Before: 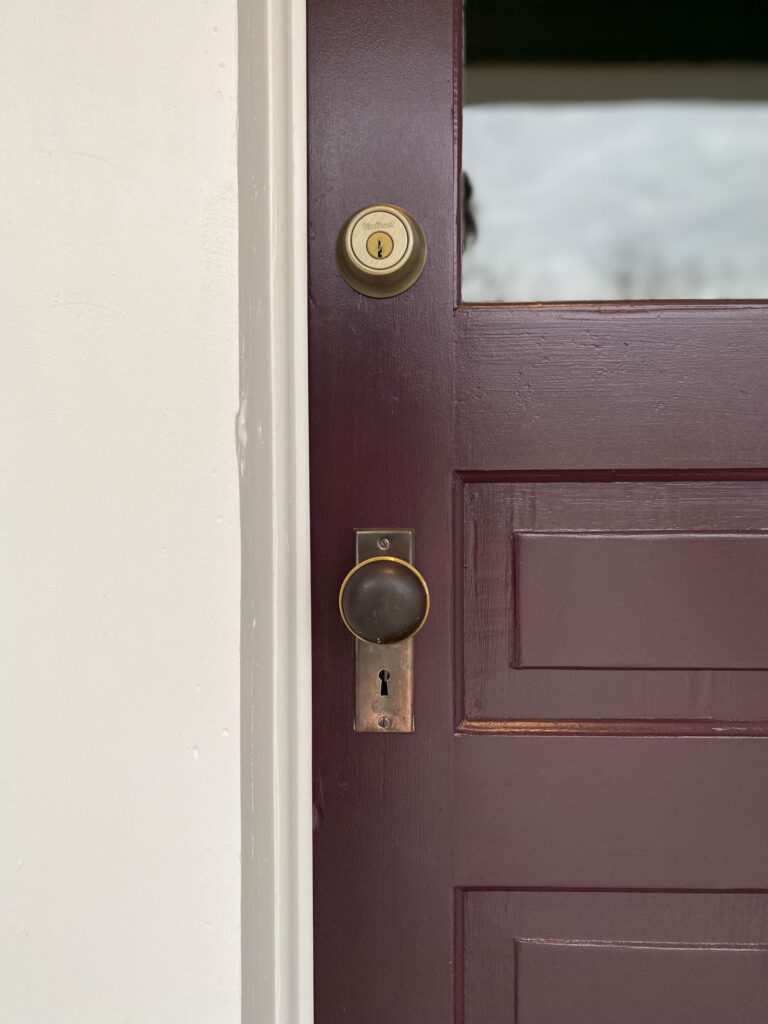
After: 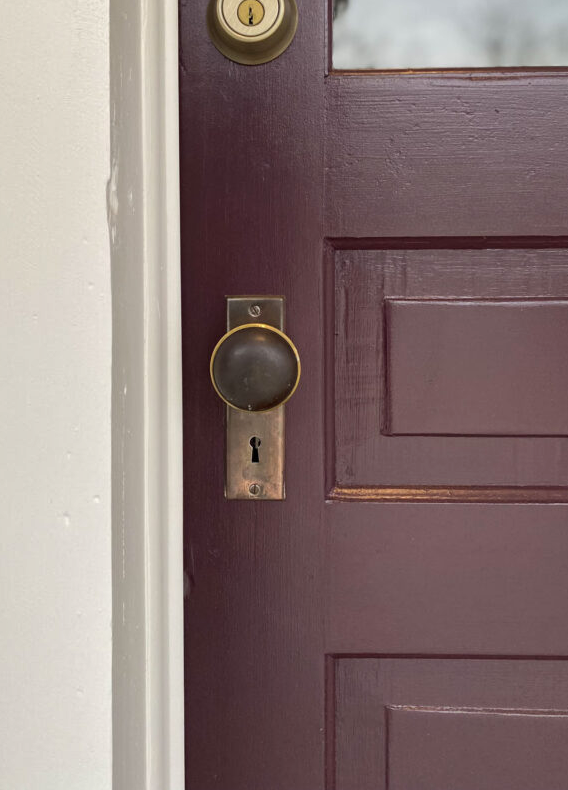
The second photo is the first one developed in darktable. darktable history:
crop: left 16.854%, top 22.766%, right 9.124%
shadows and highlights: soften with gaussian
